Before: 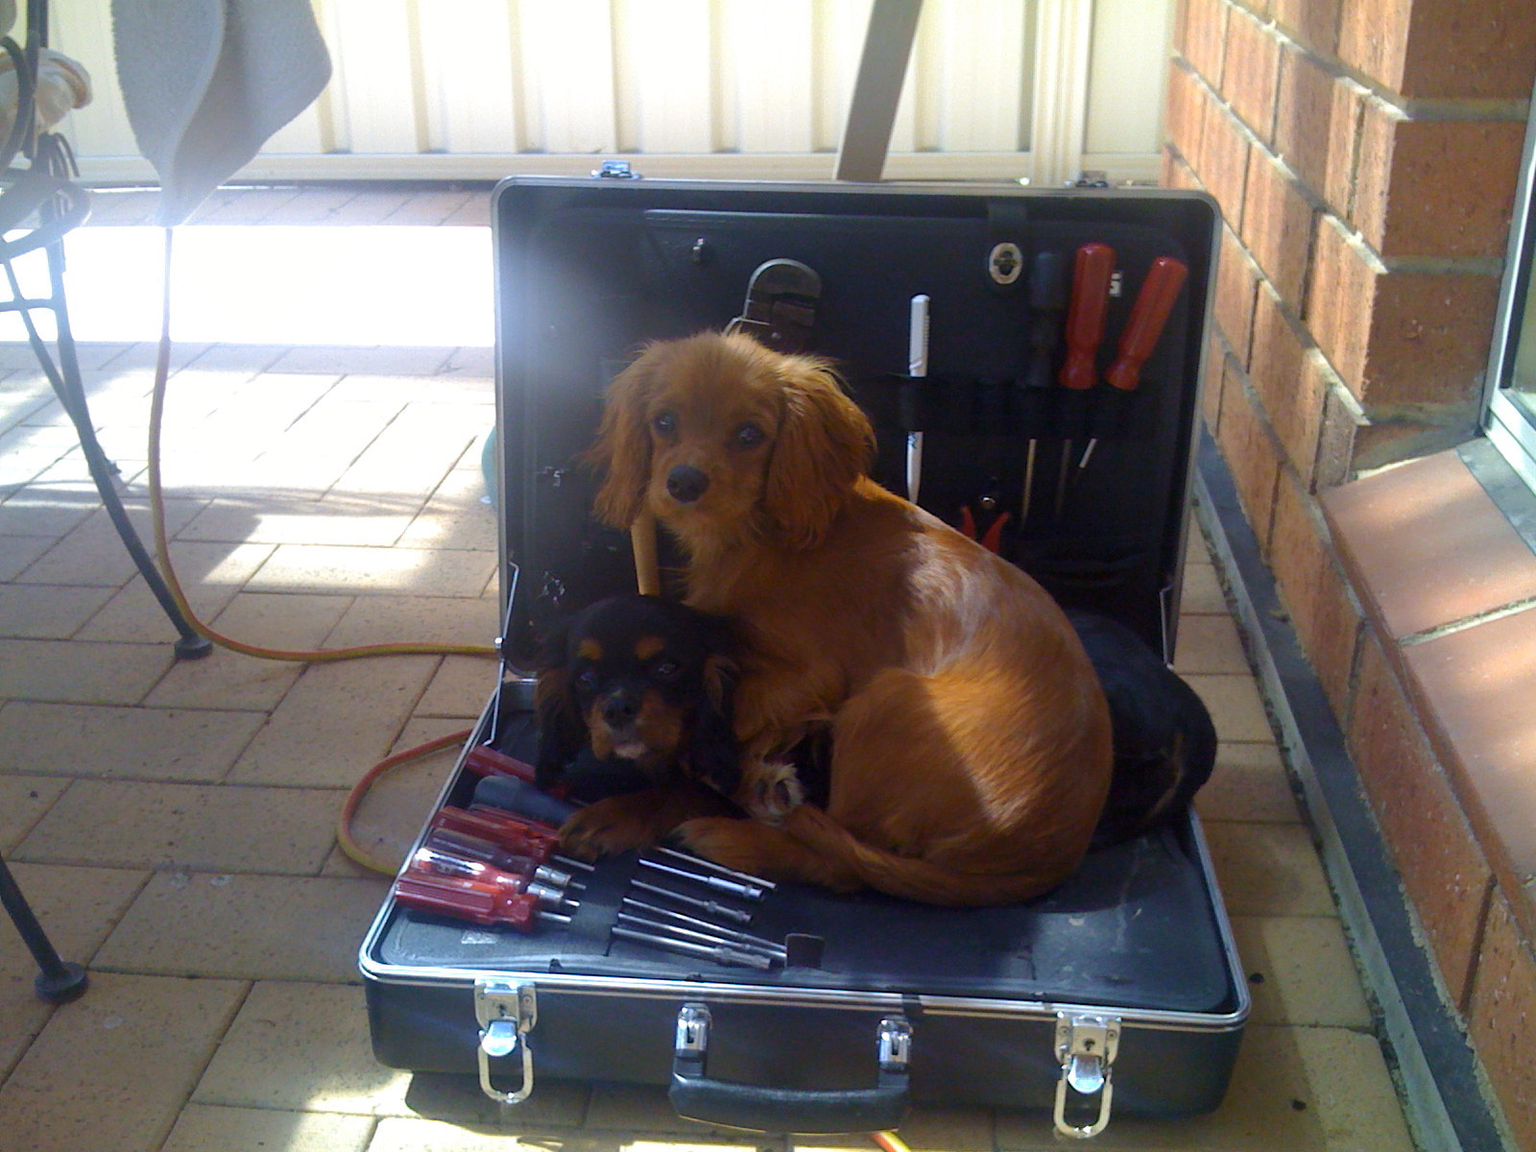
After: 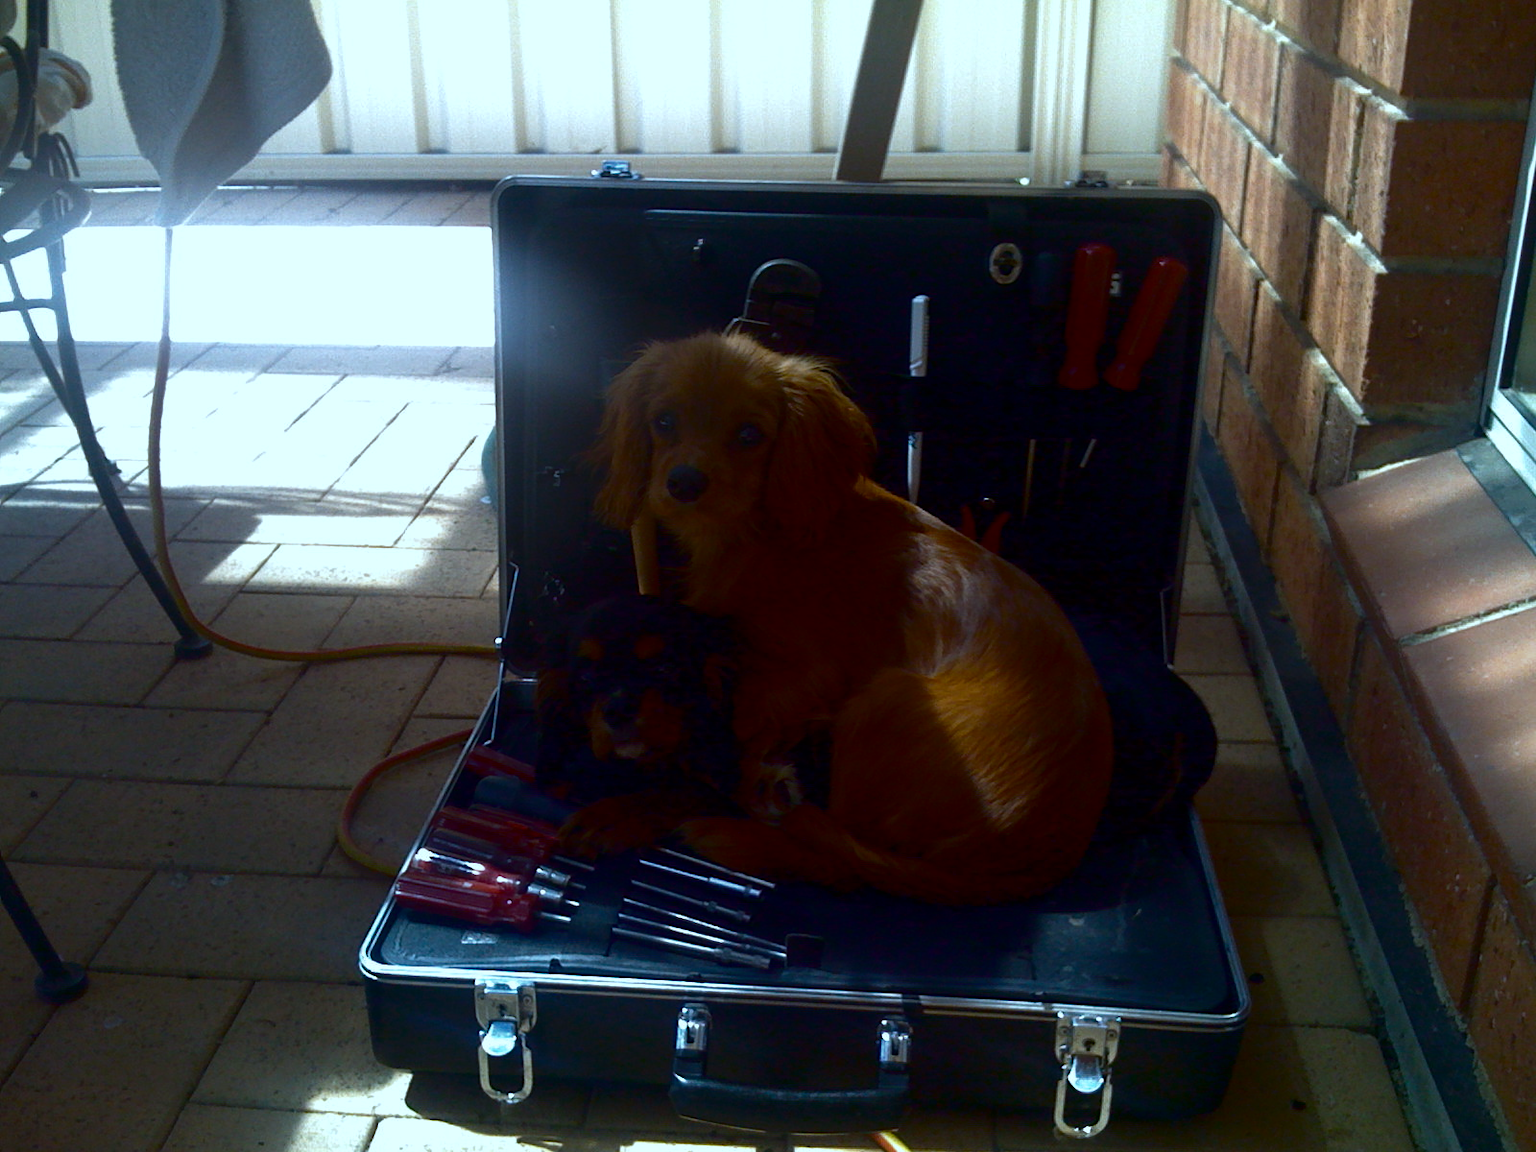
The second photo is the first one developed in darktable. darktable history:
white balance: emerald 1
color balance rgb: perceptual saturation grading › global saturation 25%, global vibrance 10%
contrast brightness saturation: brightness -0.52
color correction: highlights a* -12.64, highlights b* -18.1, saturation 0.7
